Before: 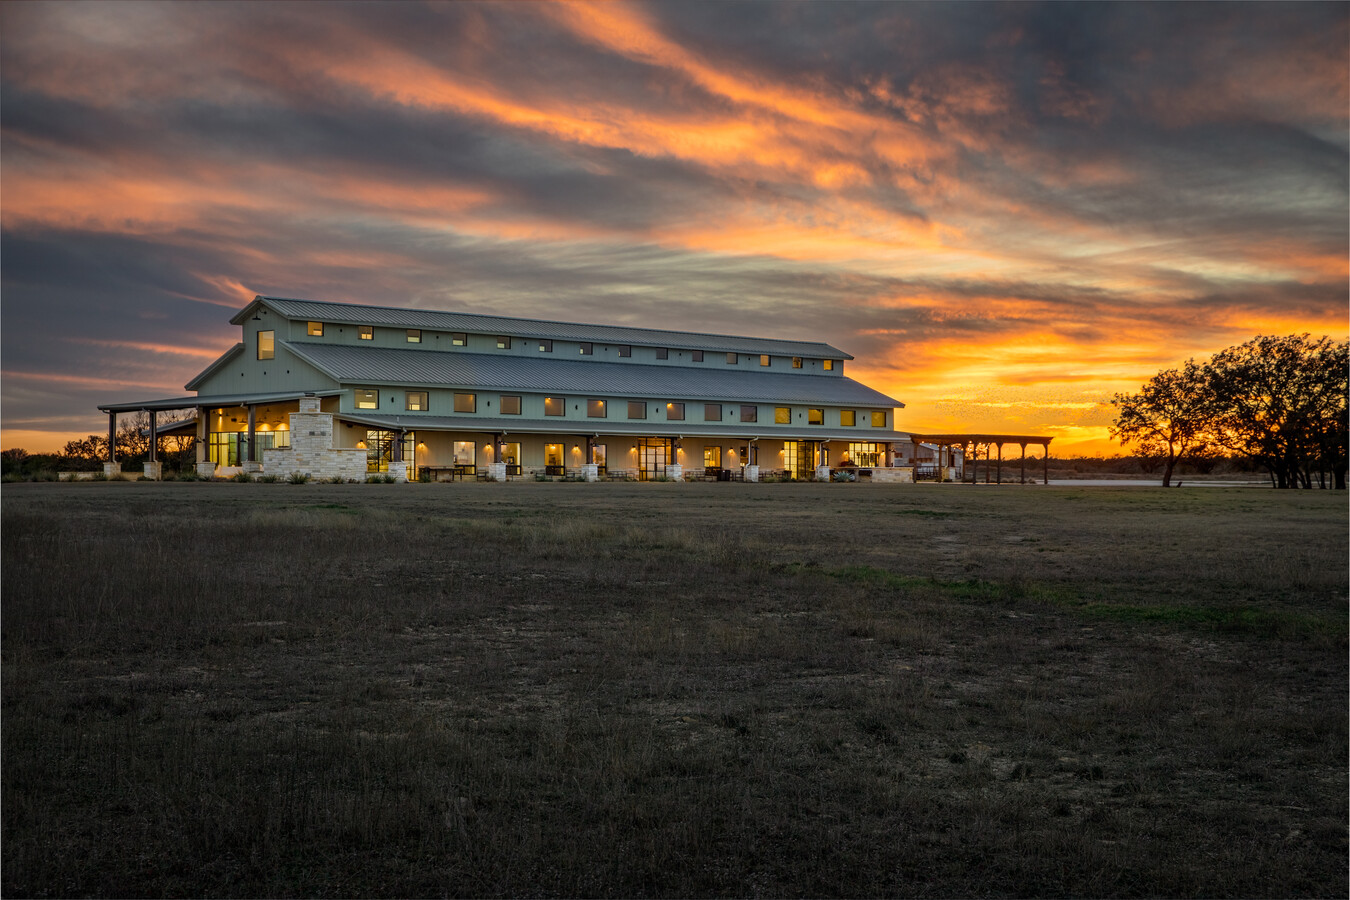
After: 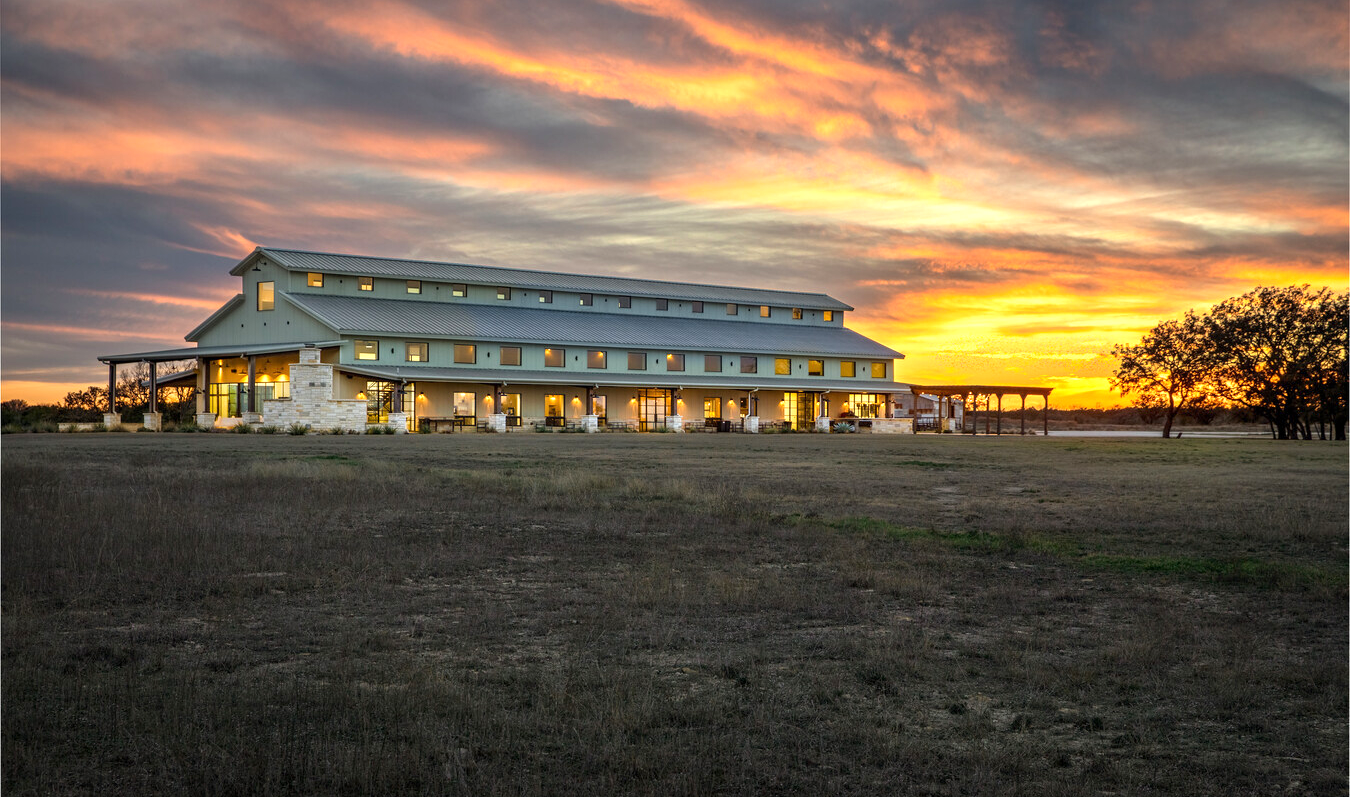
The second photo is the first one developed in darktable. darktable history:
exposure: exposure 0.777 EV, compensate highlight preservation false
crop and rotate: top 5.551%, bottom 5.814%
